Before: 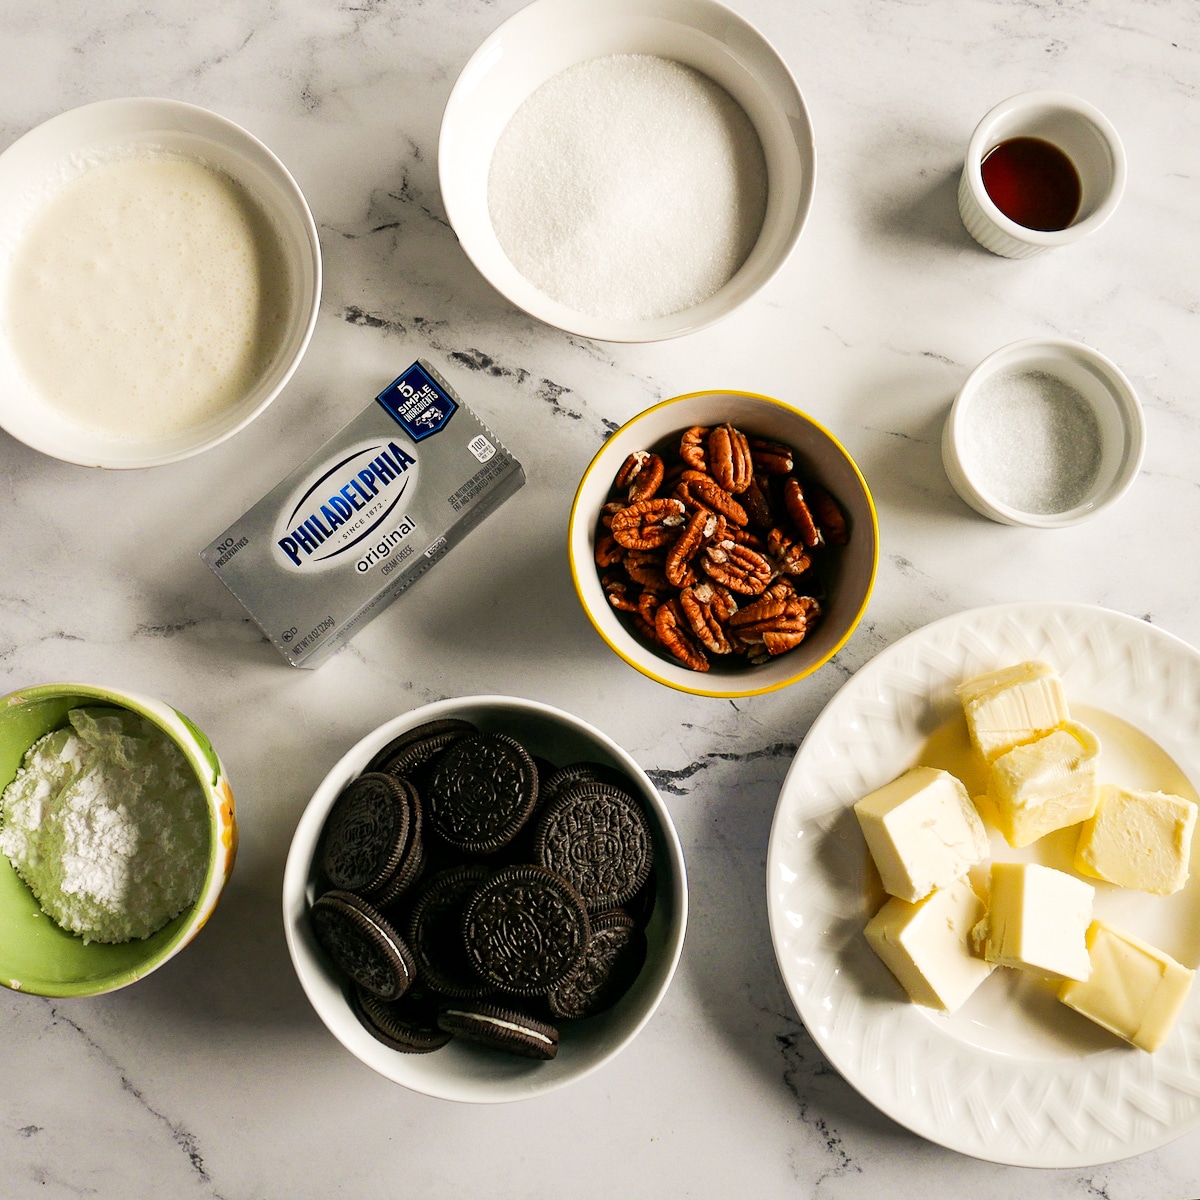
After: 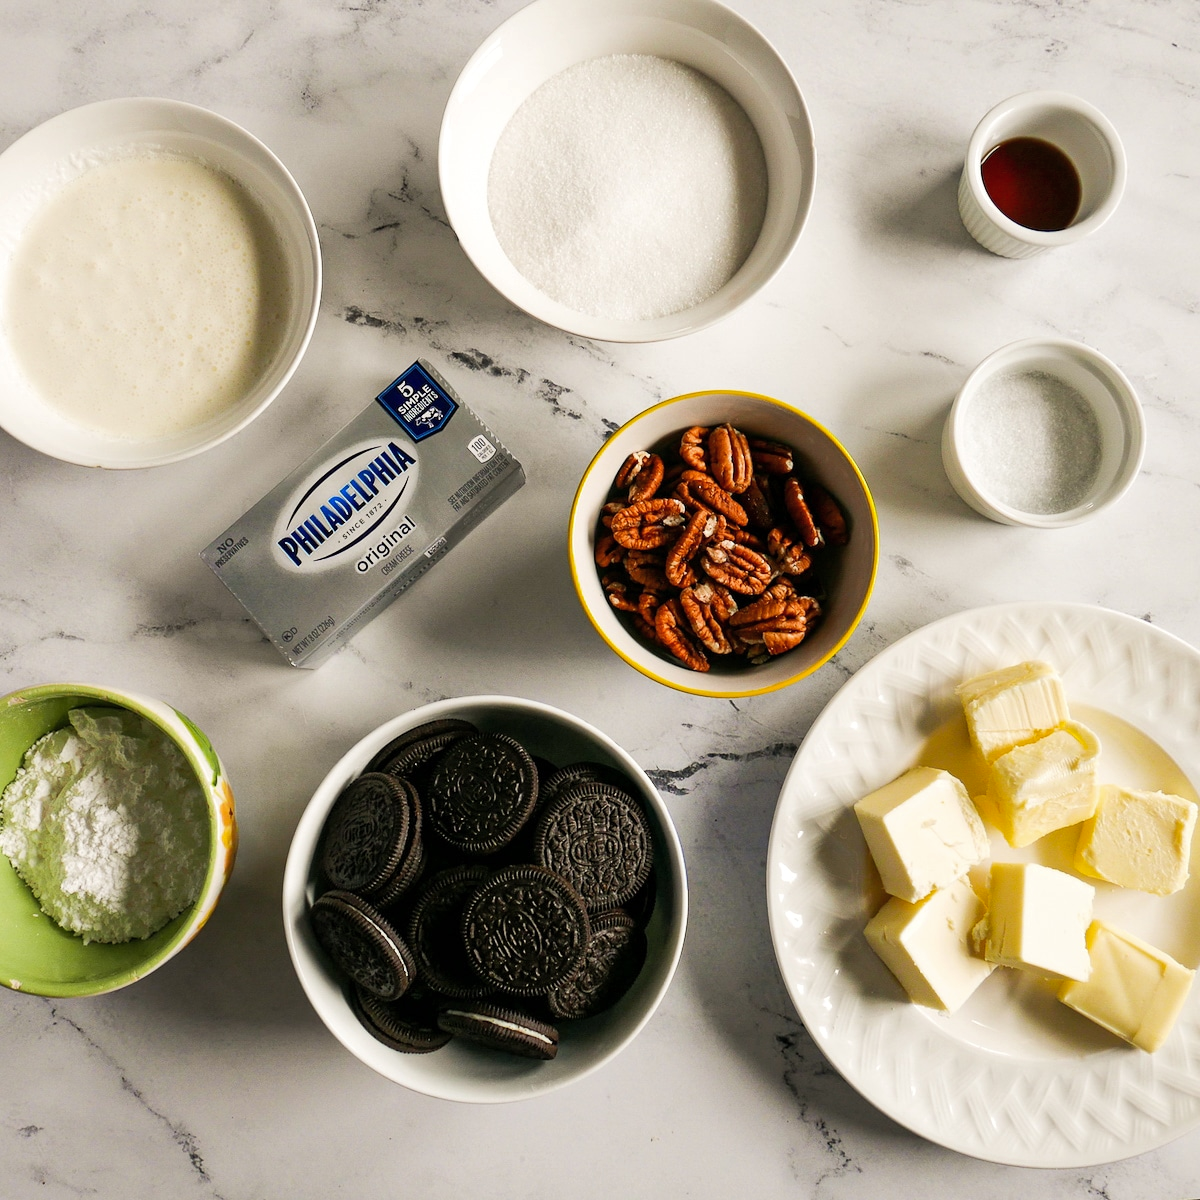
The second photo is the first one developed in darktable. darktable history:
shadows and highlights: shadows 25.65, highlights -24.92
exposure: compensate exposure bias true, compensate highlight preservation false
